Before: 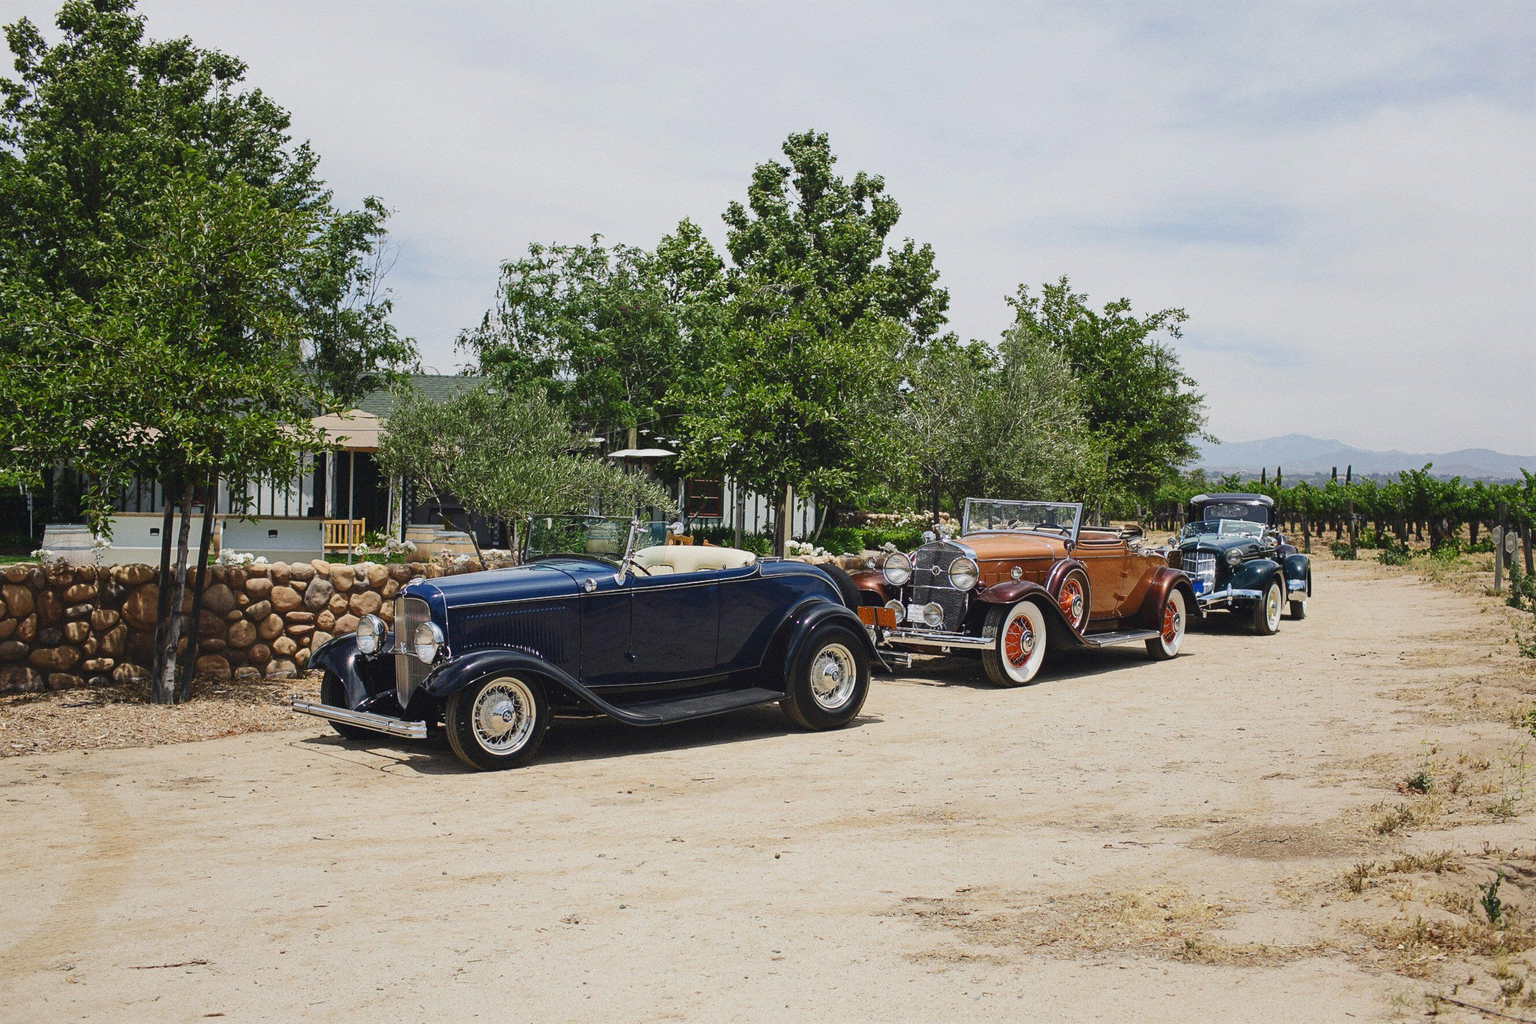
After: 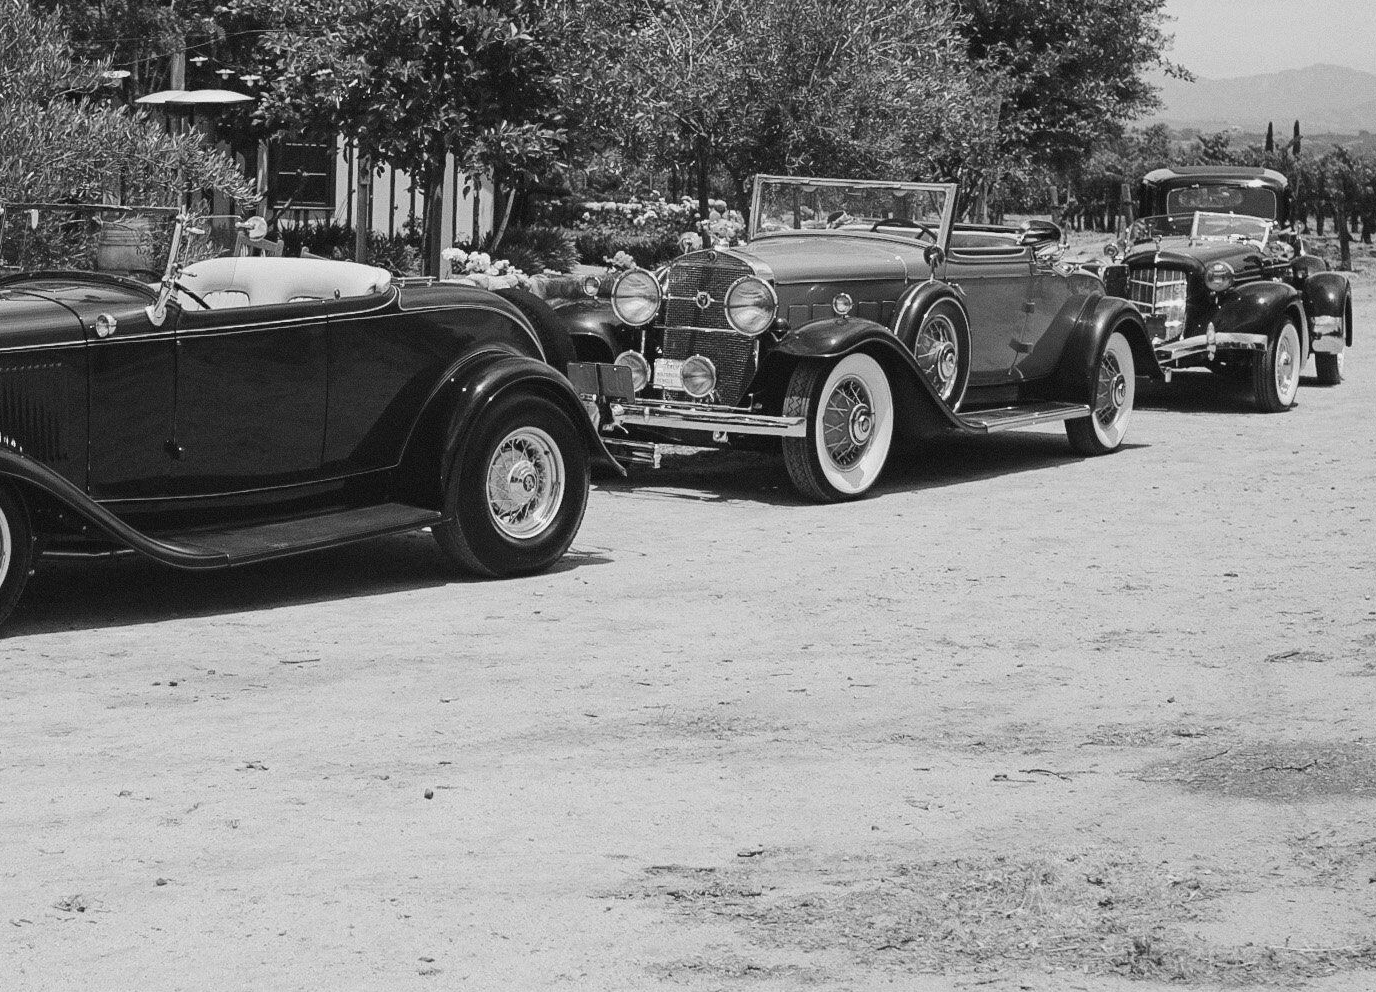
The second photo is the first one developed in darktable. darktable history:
color zones: curves: ch0 [(0, 0.613) (0.01, 0.613) (0.245, 0.448) (0.498, 0.529) (0.642, 0.665) (0.879, 0.777) (0.99, 0.613)]; ch1 [(0, 0) (0.143, 0) (0.286, 0) (0.429, 0) (0.571, 0) (0.714, 0) (0.857, 0)], mix -93.41%
monochrome: on, module defaults
crop: left 34.479%, top 38.822%, right 13.718%, bottom 5.172%
